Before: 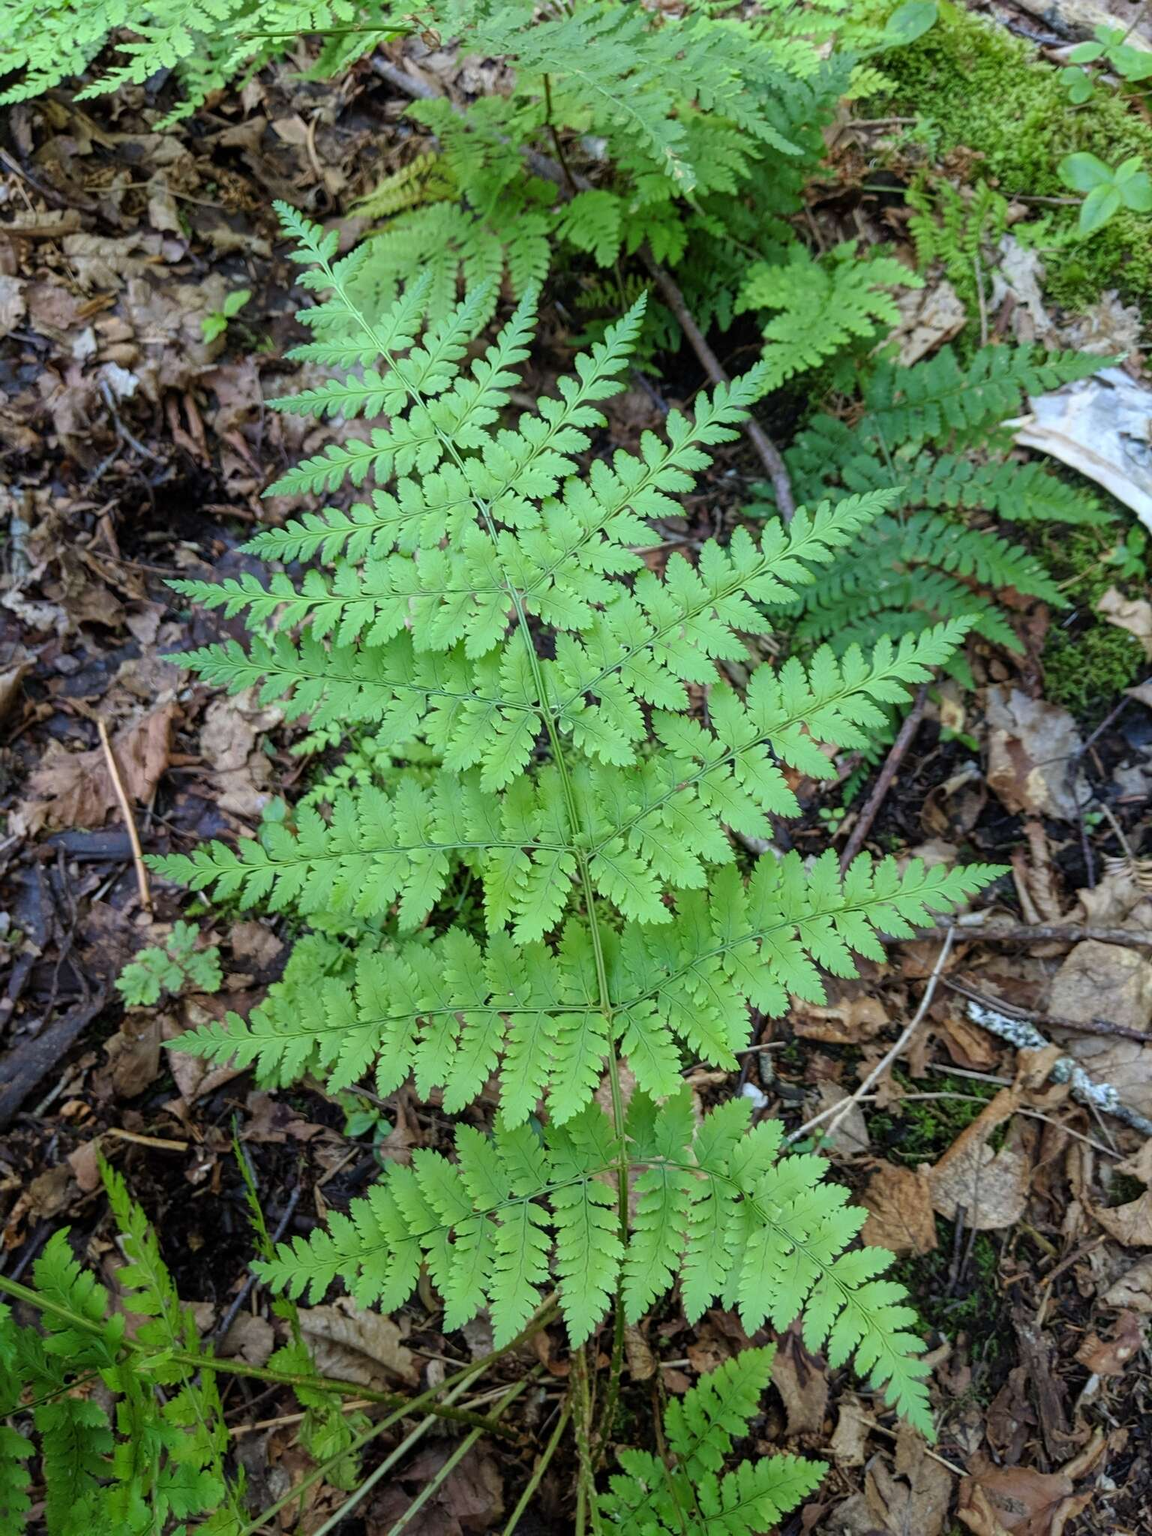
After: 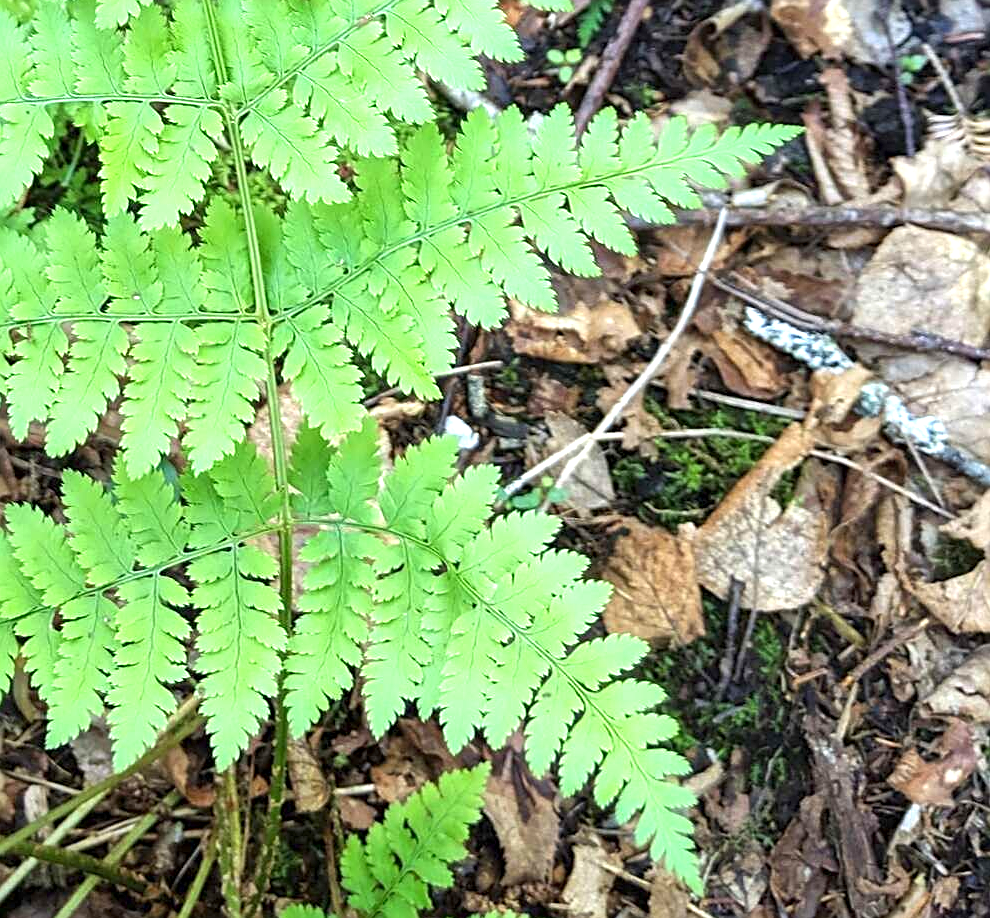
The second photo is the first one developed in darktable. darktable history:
crop and rotate: left 35.509%, top 50.238%, bottom 4.934%
sharpen: on, module defaults
exposure: exposure 1.25 EV, compensate exposure bias true, compensate highlight preservation false
white balance: emerald 1
